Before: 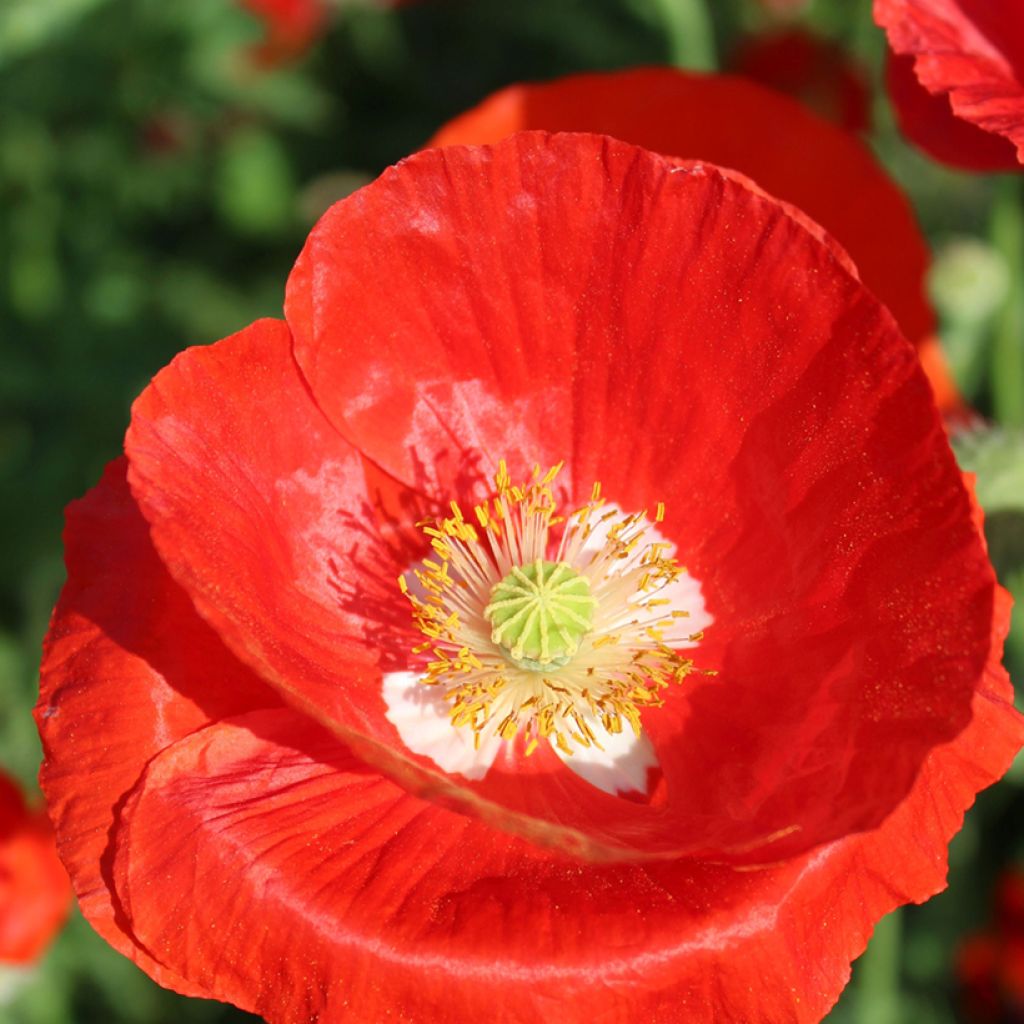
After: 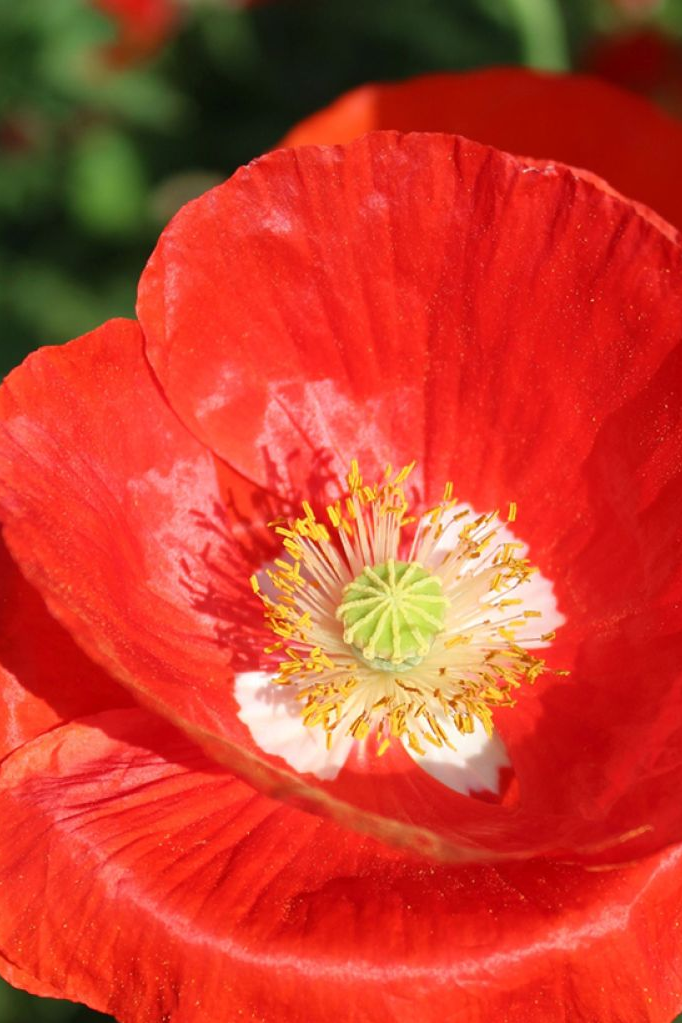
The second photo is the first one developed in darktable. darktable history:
crop and rotate: left 14.472%, right 18.831%
